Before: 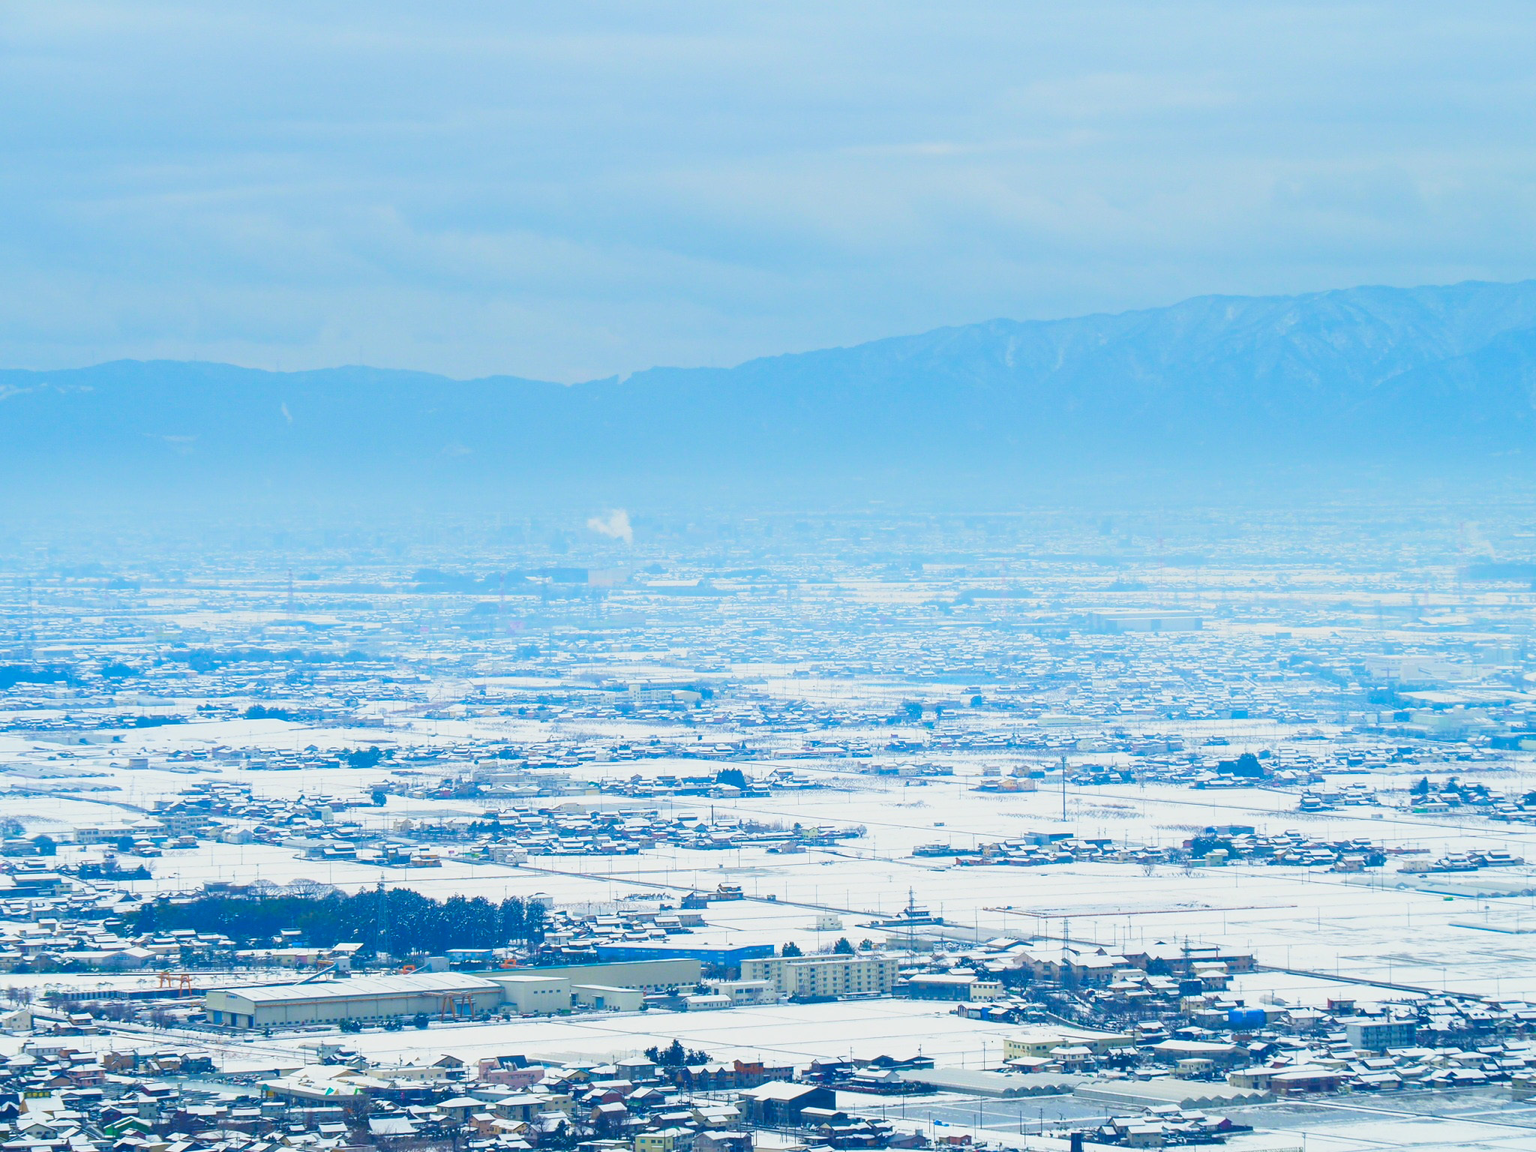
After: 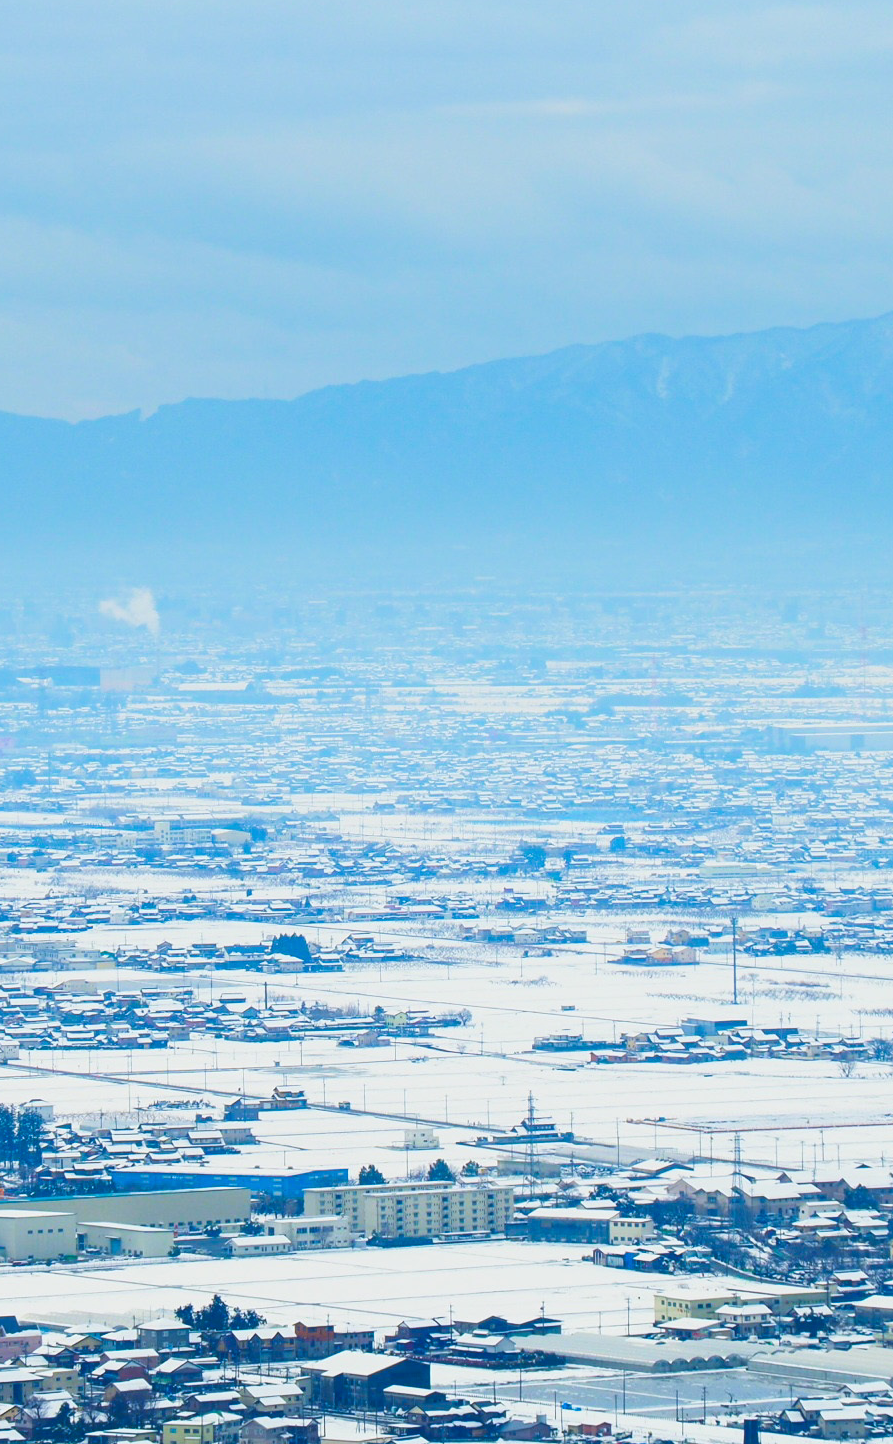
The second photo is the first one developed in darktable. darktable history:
crop: left 33.427%, top 5.939%, right 22.932%
contrast brightness saturation: contrast 0.052
